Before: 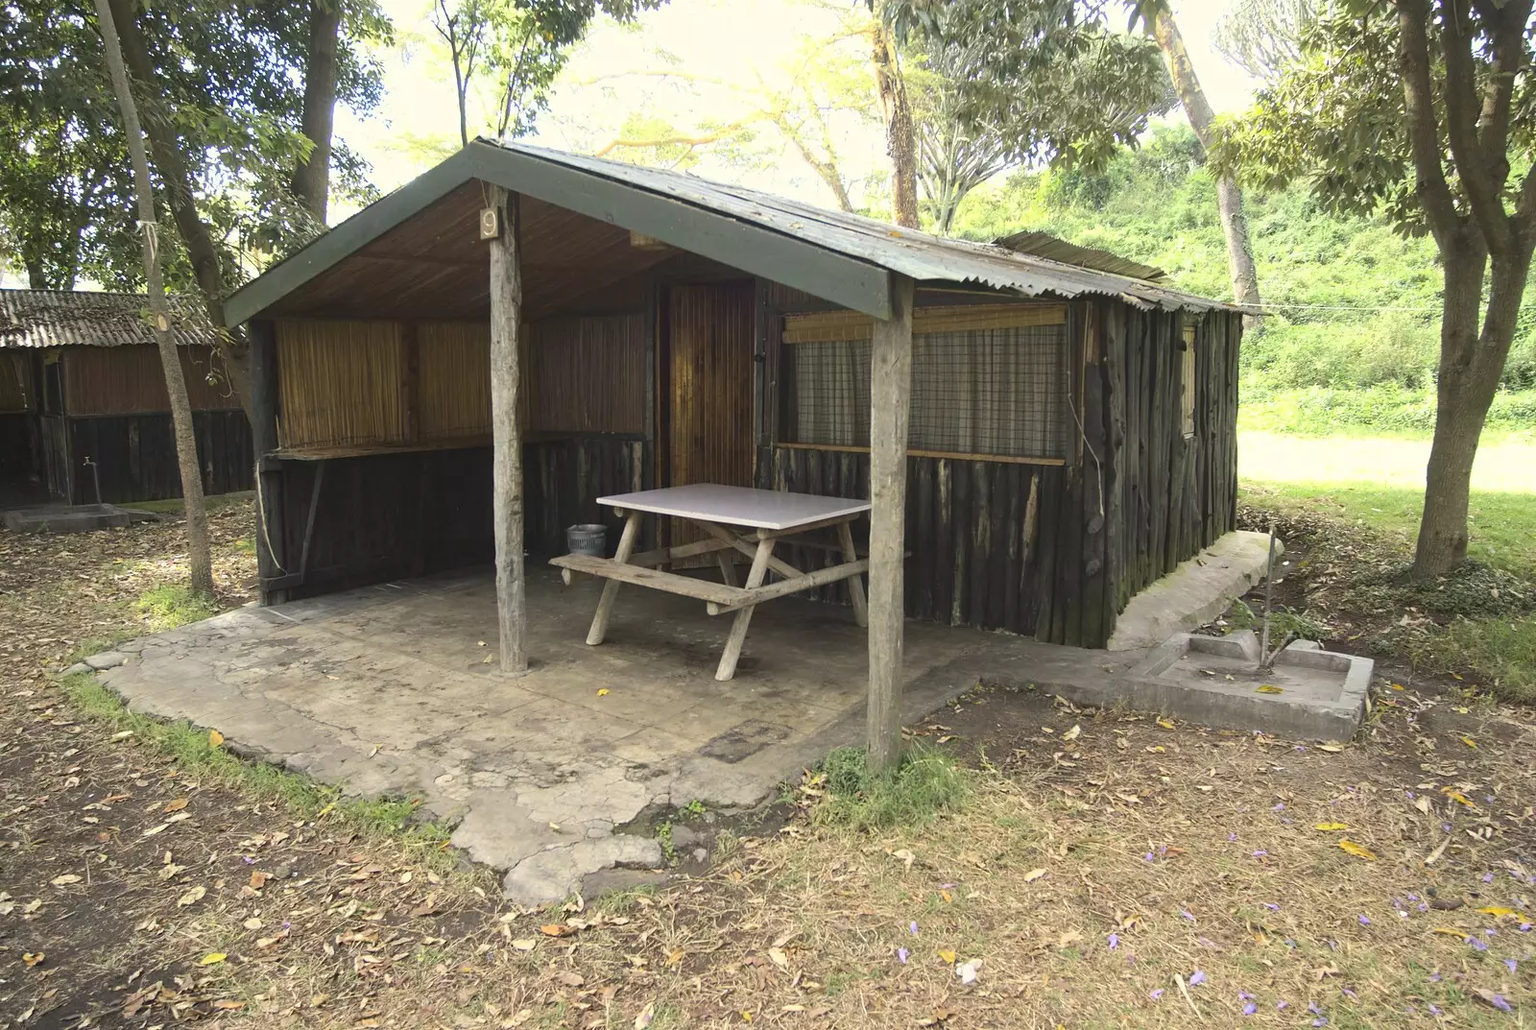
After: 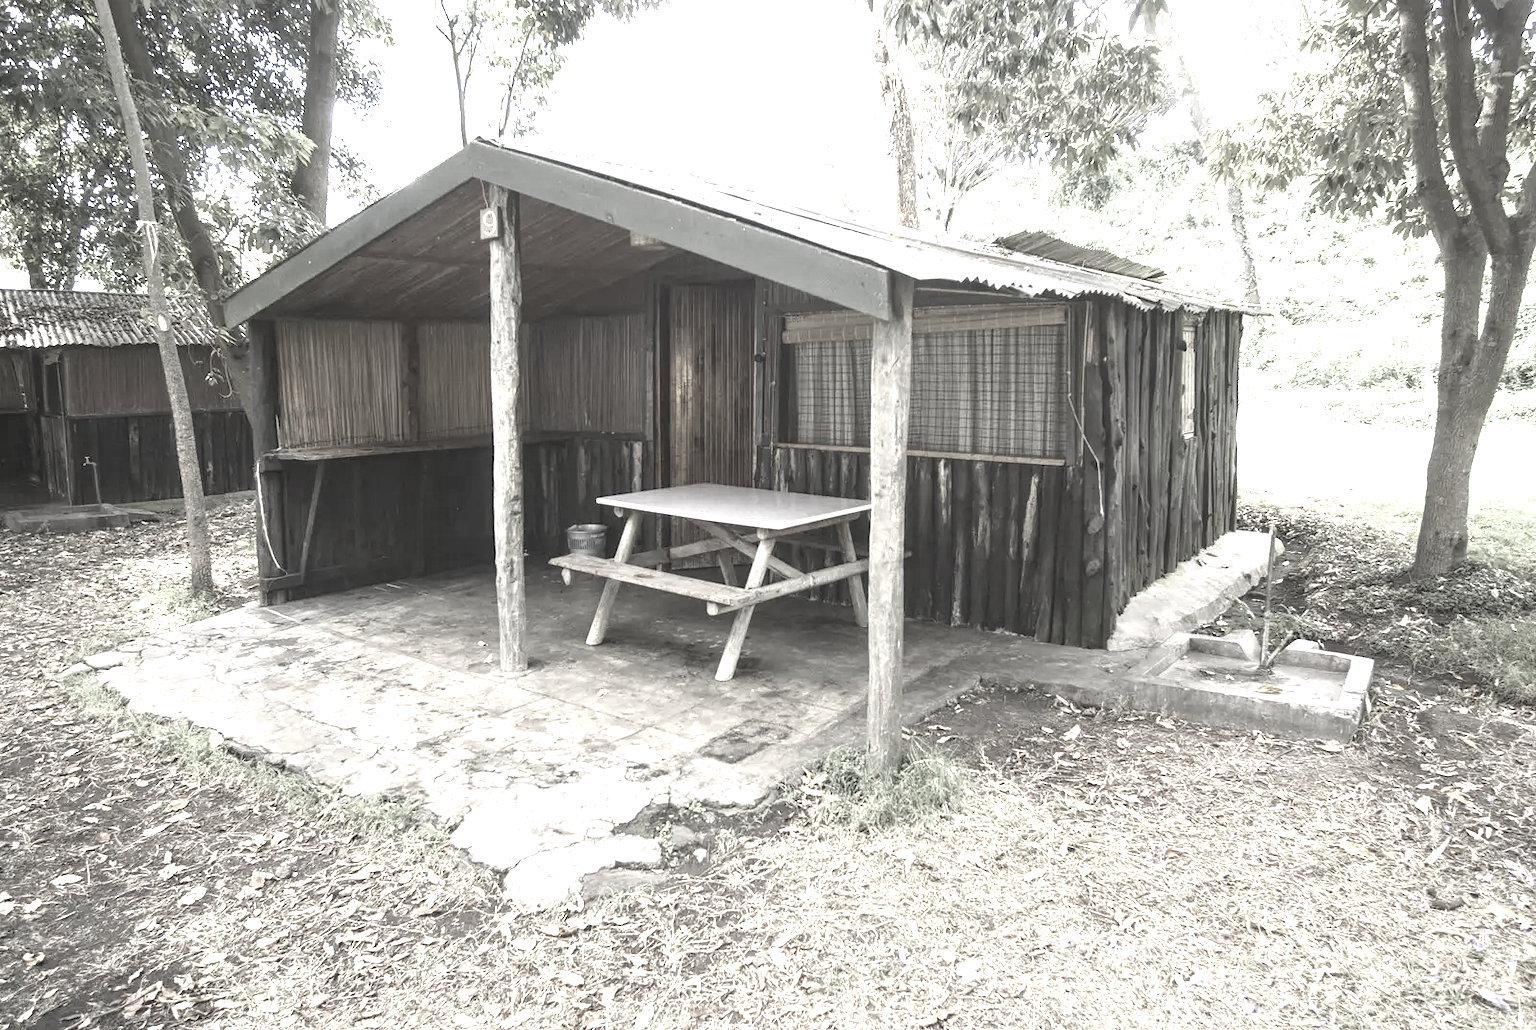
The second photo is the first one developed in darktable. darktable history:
exposure: black level correction 0, exposure 1.199 EV, compensate highlight preservation false
color correction: highlights b* 0.069, saturation 0.292
color zones: curves: ch0 [(0, 0.5) (0.125, 0.4) (0.25, 0.5) (0.375, 0.4) (0.5, 0.4) (0.625, 0.35) (0.75, 0.35) (0.875, 0.5)]; ch1 [(0, 0.35) (0.125, 0.45) (0.25, 0.35) (0.375, 0.35) (0.5, 0.35) (0.625, 0.35) (0.75, 0.45) (0.875, 0.35)]; ch2 [(0, 0.6) (0.125, 0.5) (0.25, 0.5) (0.375, 0.6) (0.5, 0.6) (0.625, 0.5) (0.75, 0.5) (0.875, 0.5)]
local contrast: detail 130%
